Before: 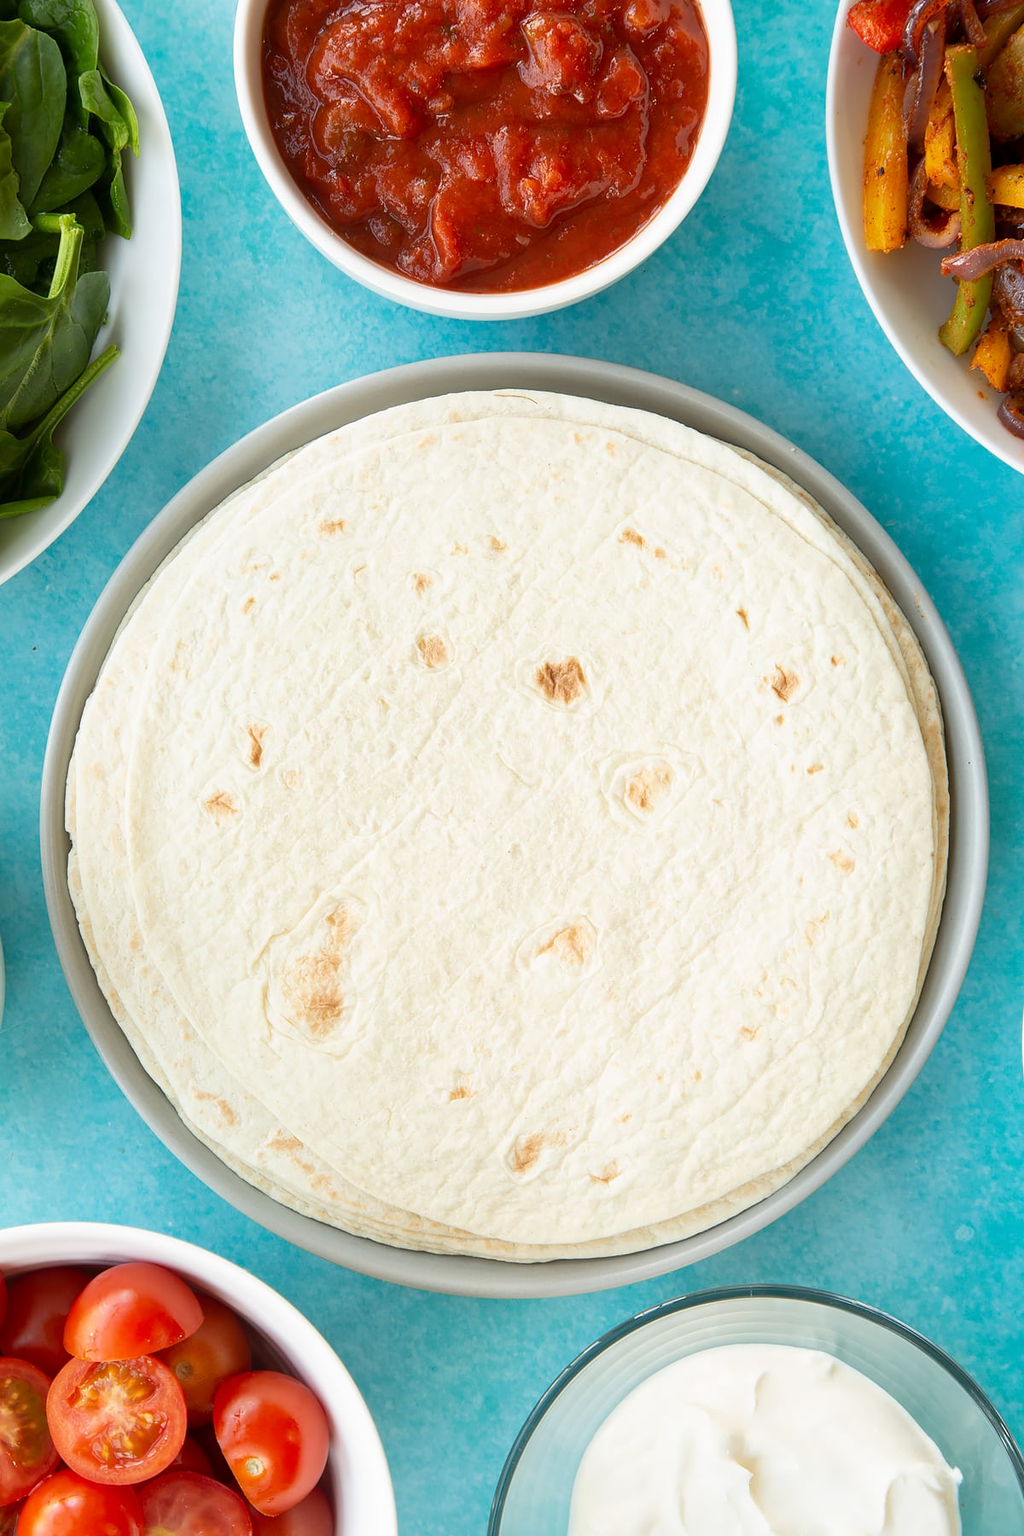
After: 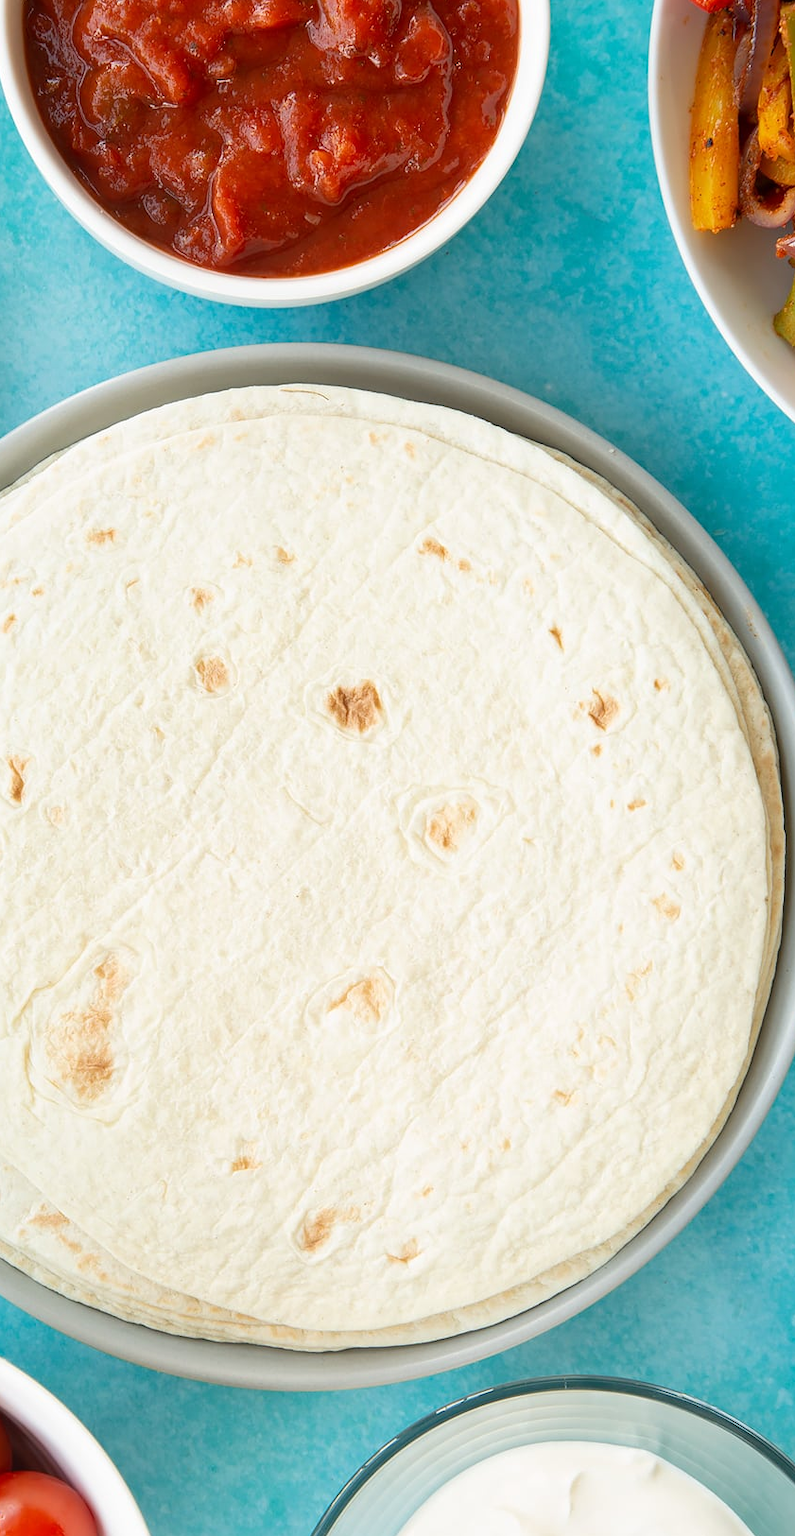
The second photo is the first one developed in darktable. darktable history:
crop and rotate: left 23.552%, top 2.826%, right 6.265%, bottom 6.892%
